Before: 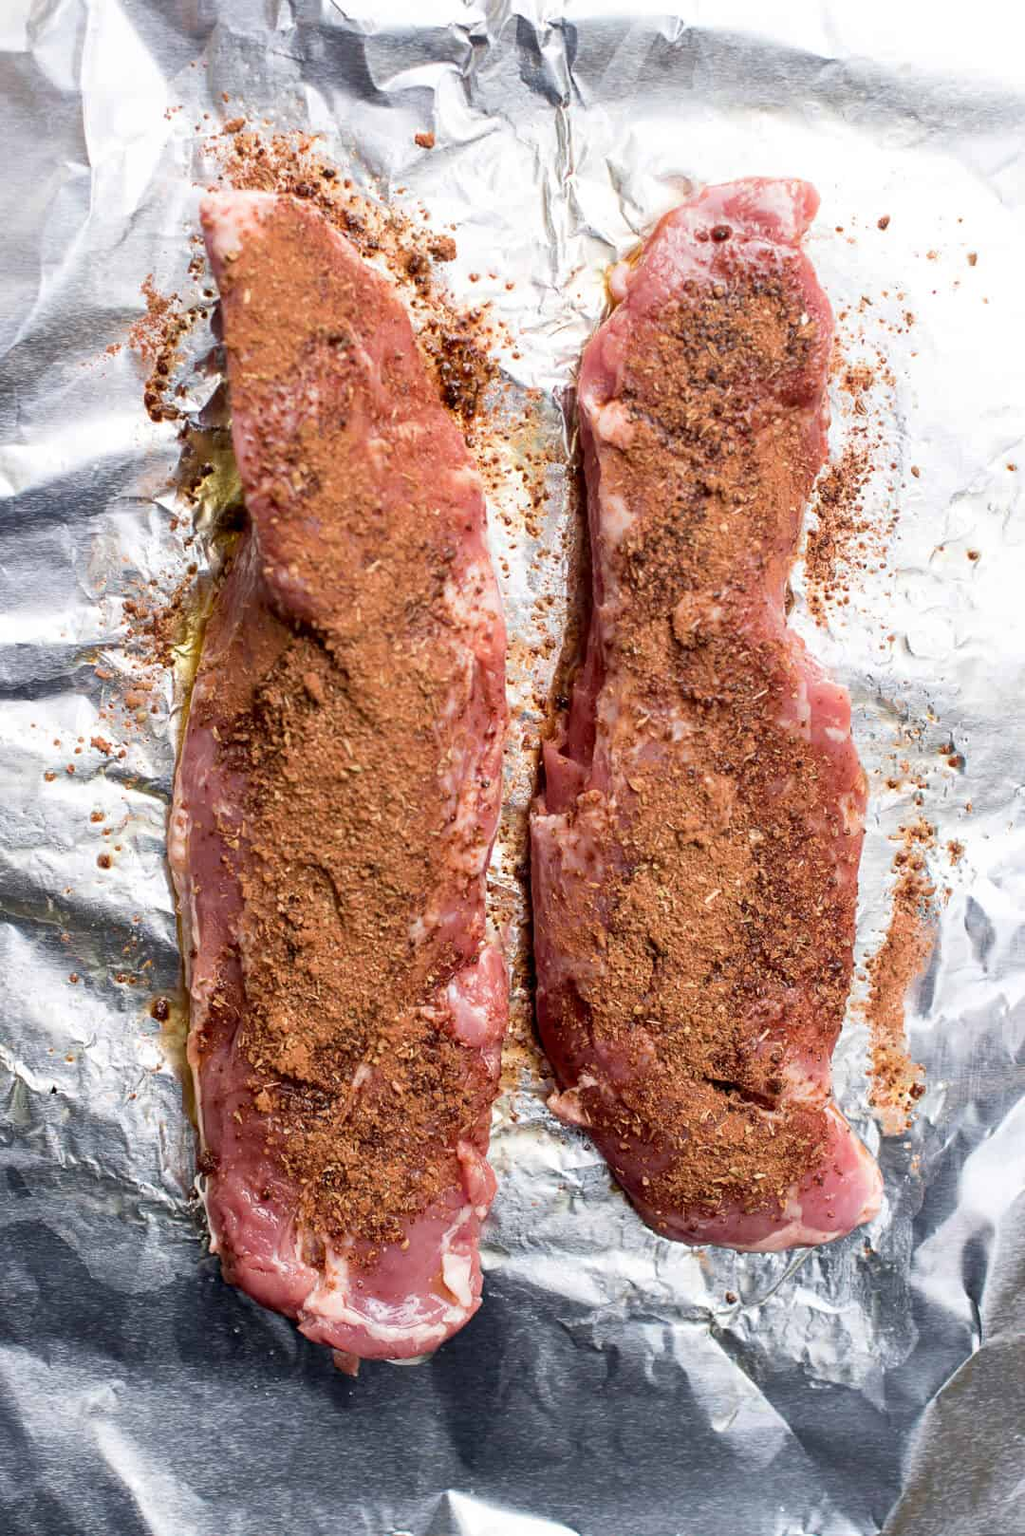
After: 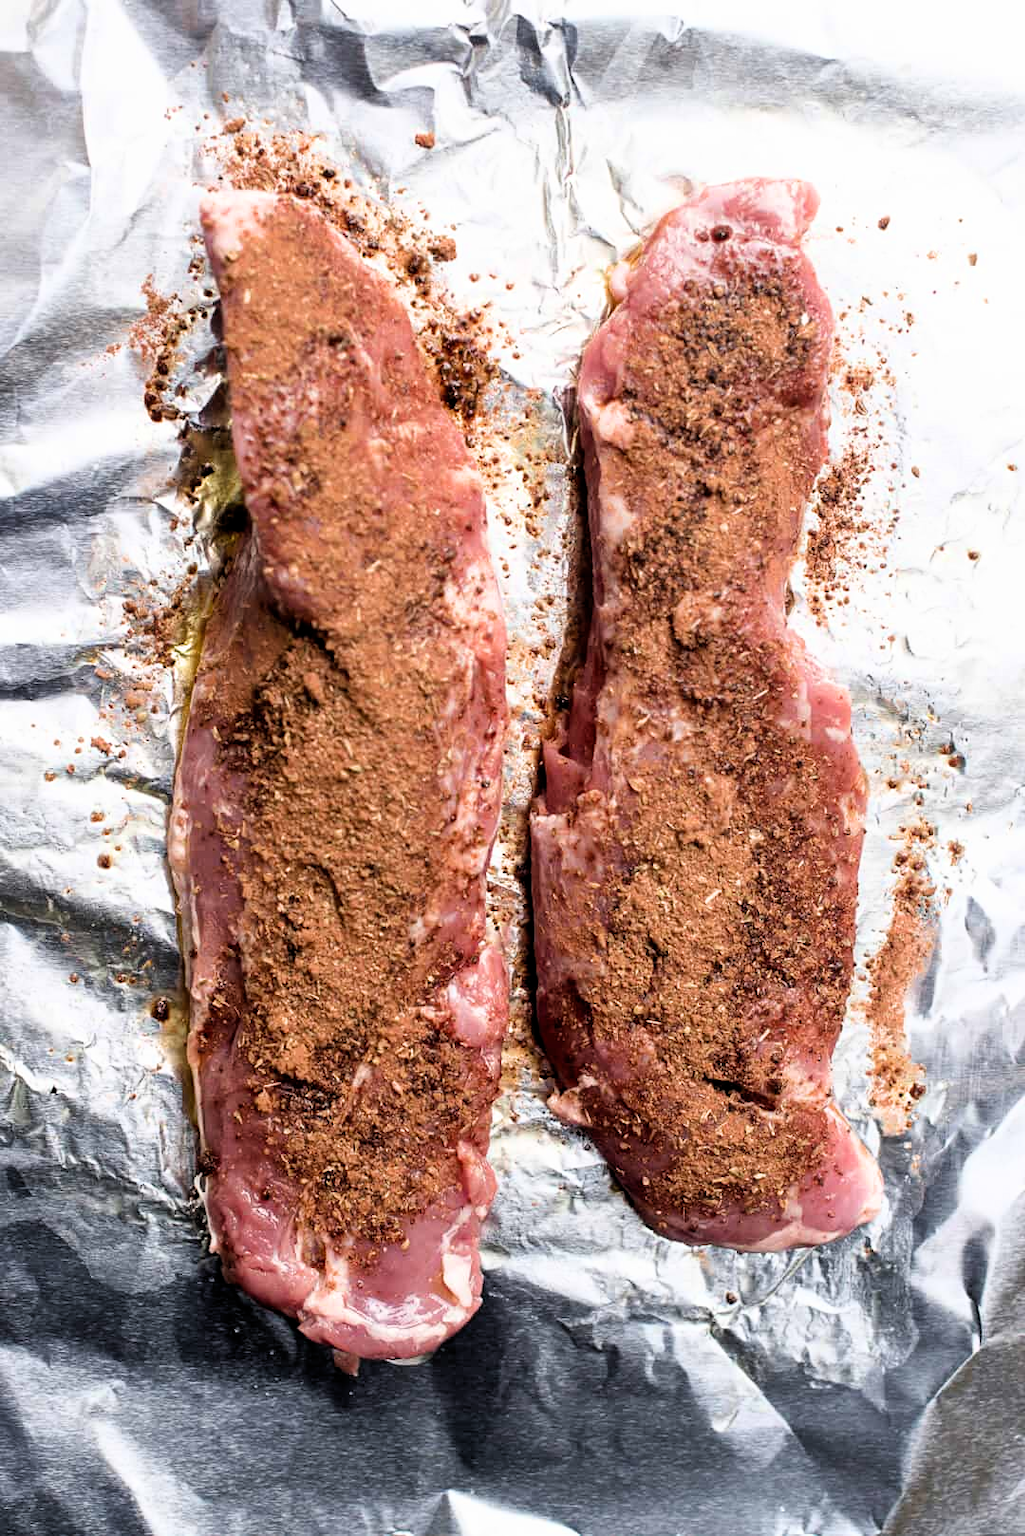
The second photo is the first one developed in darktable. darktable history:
filmic rgb: black relative exposure -8.7 EV, white relative exposure 2.64 EV, target black luminance 0%, target white luminance 99.916%, hardness 6.27, latitude 75.64%, contrast 1.317, highlights saturation mix -4.63%, color science v6 (2022)
